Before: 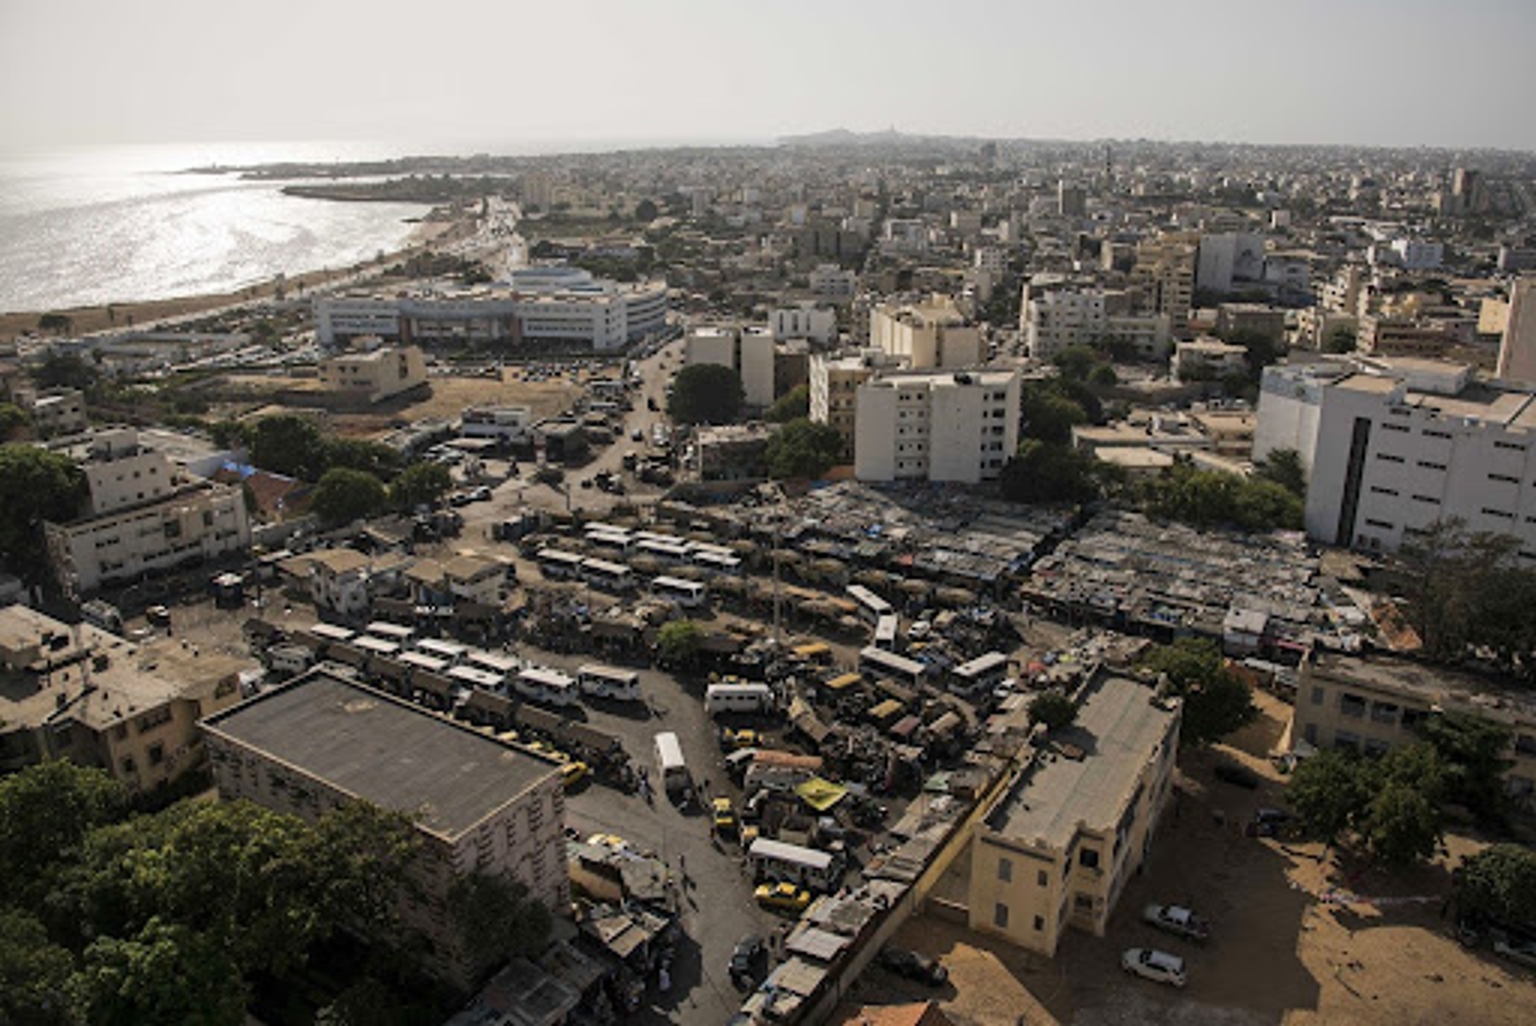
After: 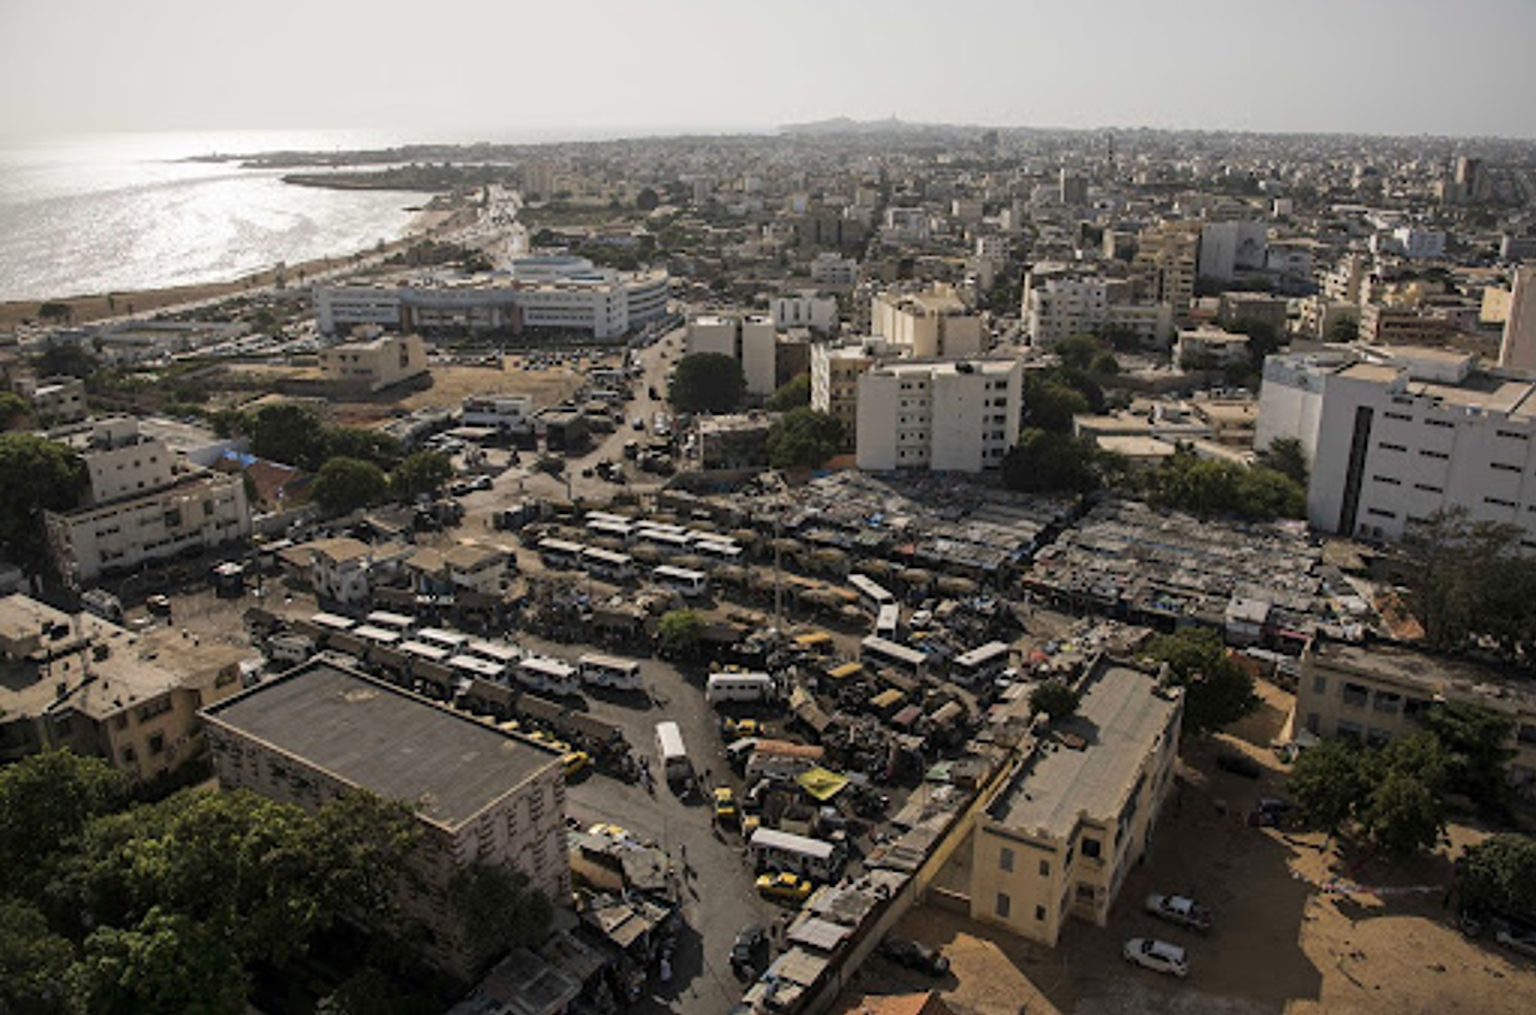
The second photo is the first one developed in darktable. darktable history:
crop: top 1.205%, right 0.115%
